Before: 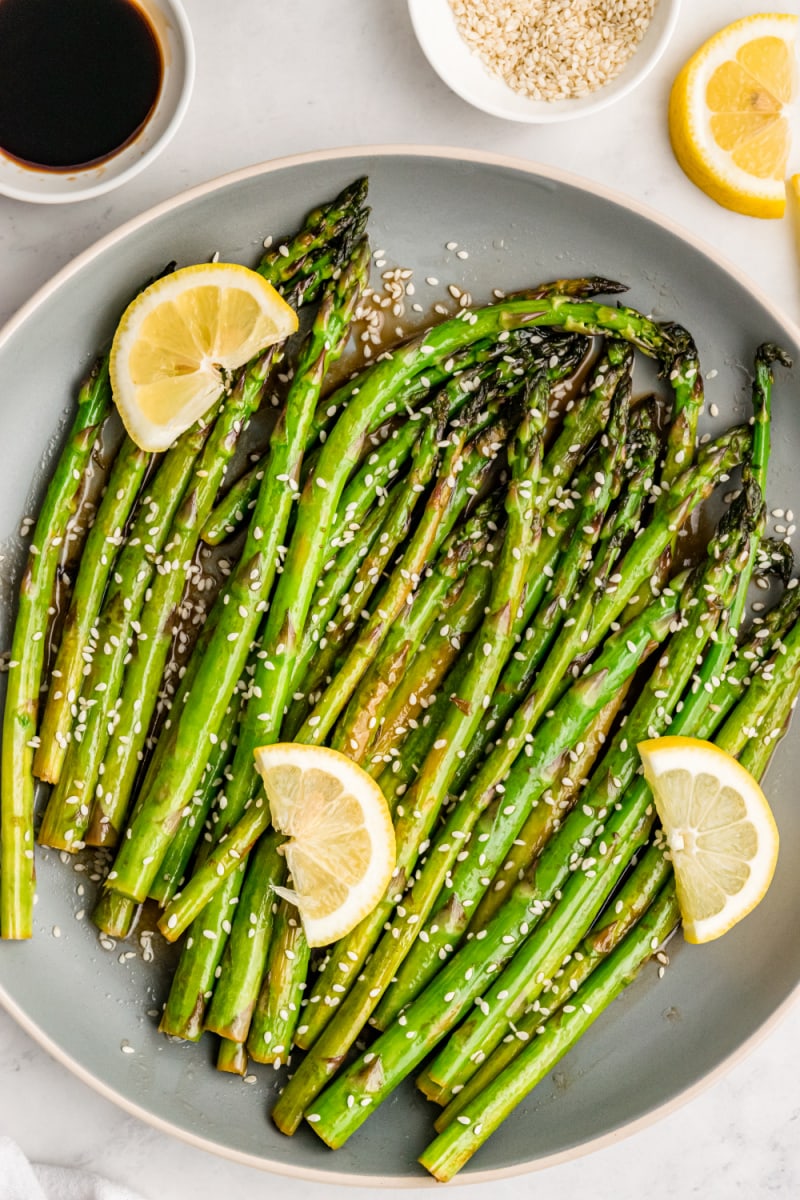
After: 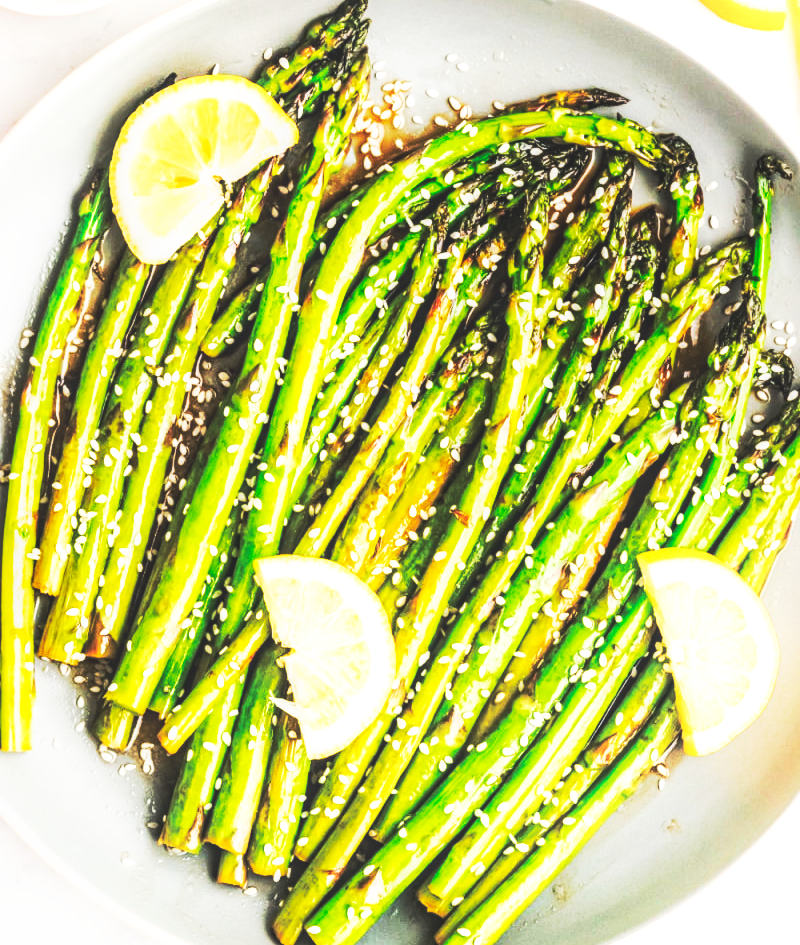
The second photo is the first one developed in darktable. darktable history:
crop and rotate: top 15.704%, bottom 5.54%
shadows and highlights: shadows -24.86, highlights 48.16, soften with gaussian
base curve: curves: ch0 [(0, 0.015) (0.085, 0.116) (0.134, 0.298) (0.19, 0.545) (0.296, 0.764) (0.599, 0.982) (1, 1)], preserve colors none
local contrast: on, module defaults
